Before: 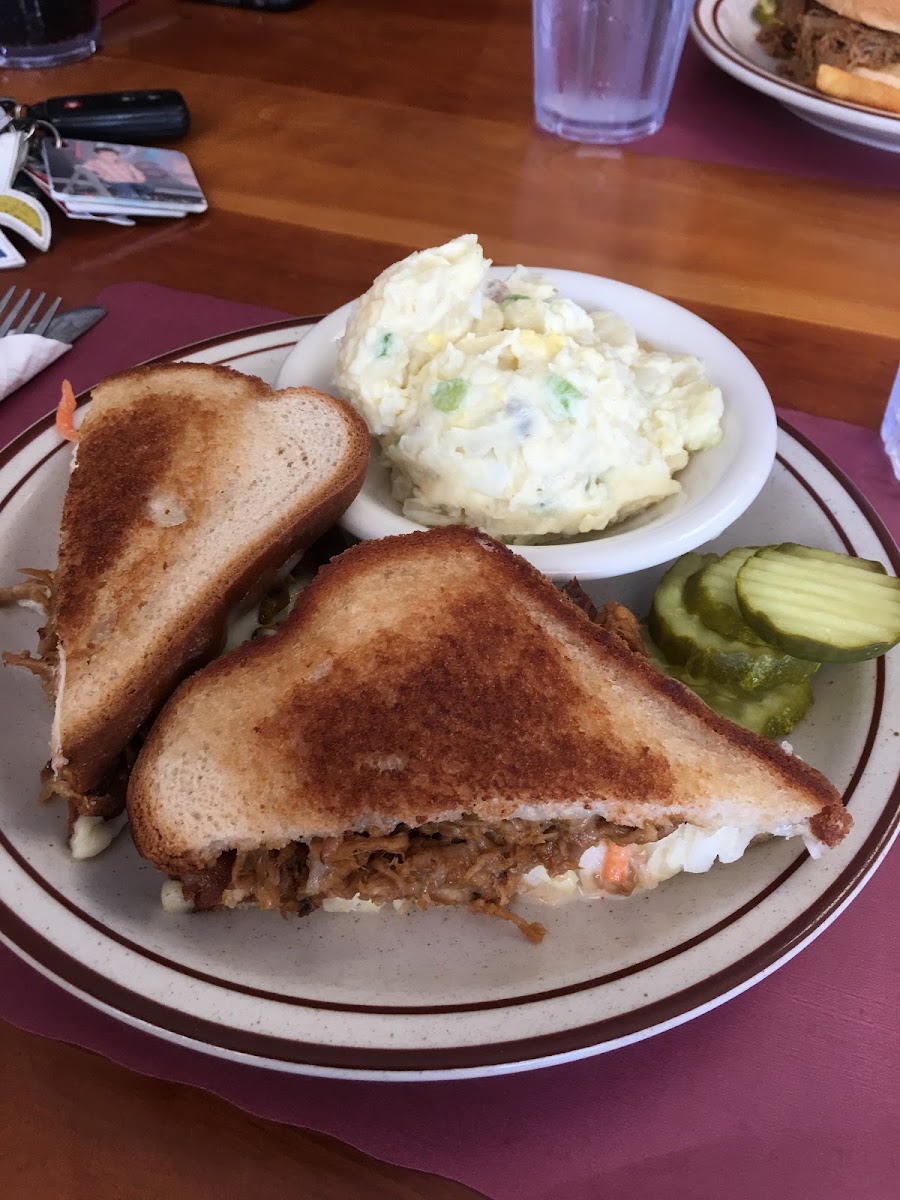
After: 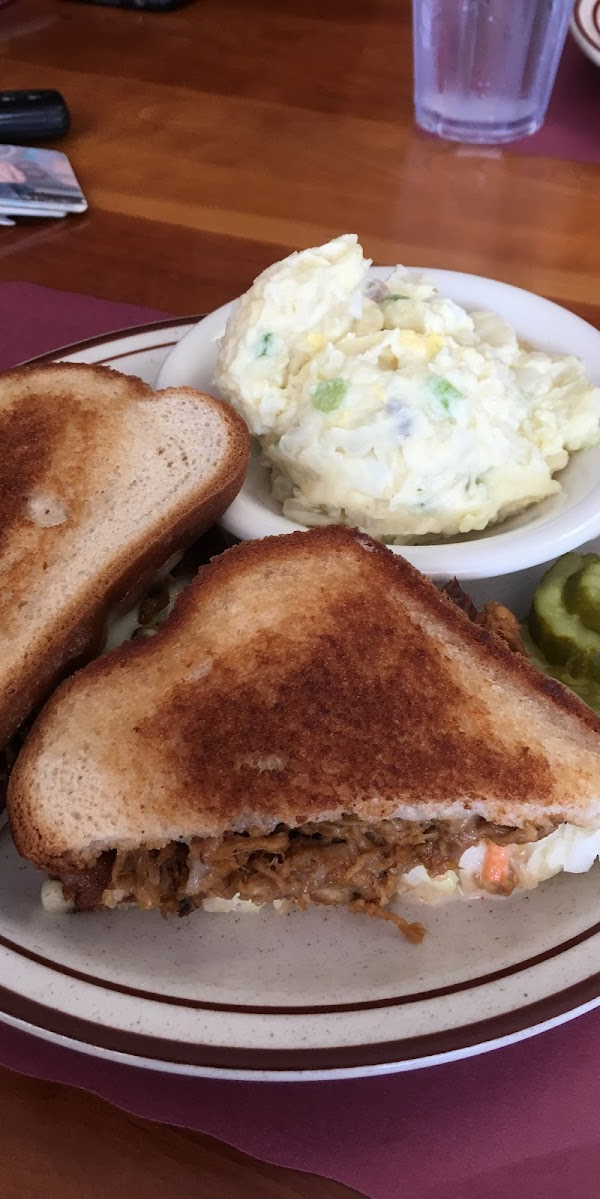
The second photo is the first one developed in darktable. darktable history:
crop and rotate: left 13.404%, right 19.891%
